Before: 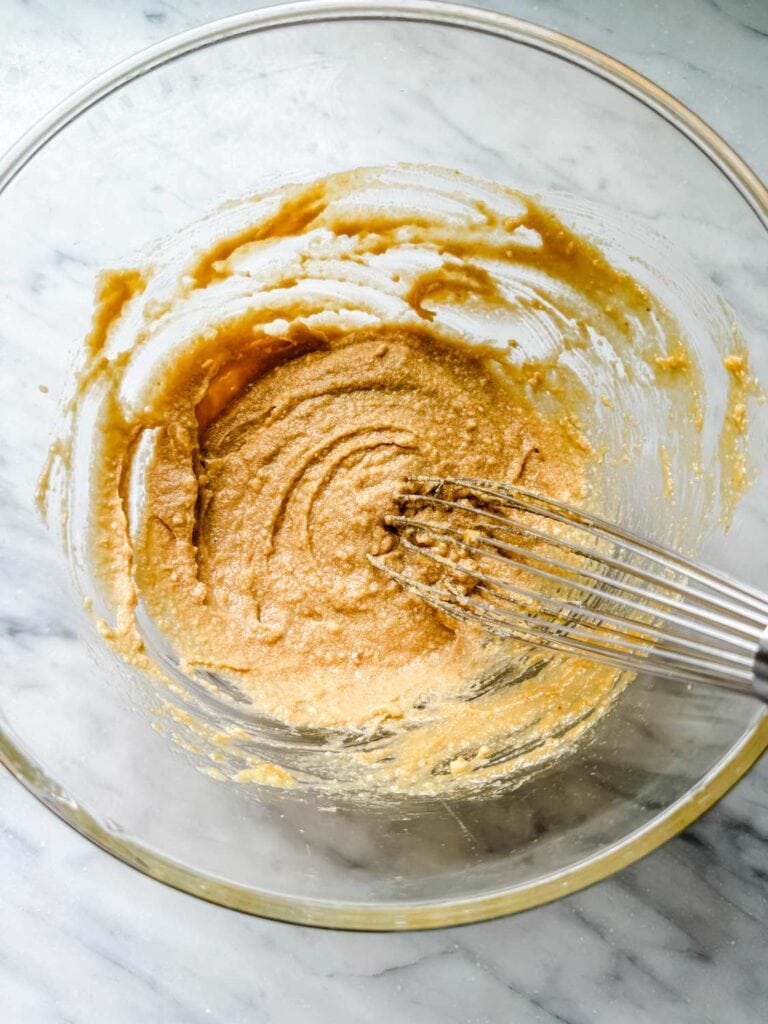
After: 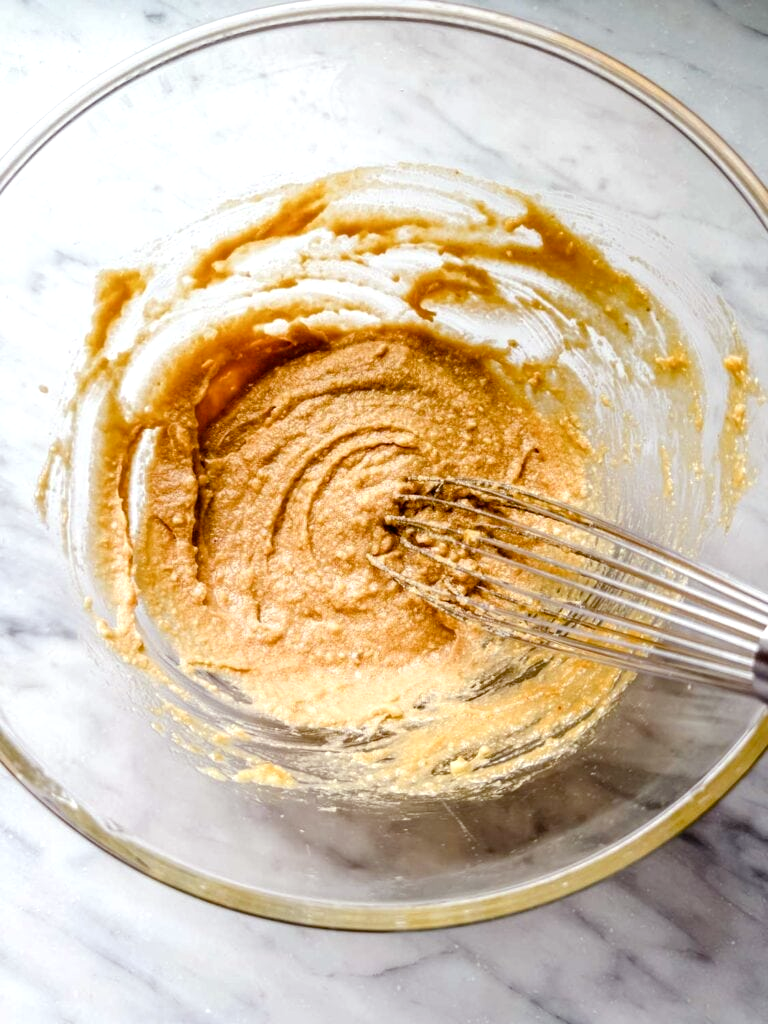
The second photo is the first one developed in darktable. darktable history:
exposure: exposure 0.203 EV, compensate highlight preservation false
color balance rgb: power › luminance -7.867%, power › chroma 1.352%, power › hue 330.45°, perceptual saturation grading › global saturation 20%, perceptual saturation grading › highlights -25.28%, perceptual saturation grading › shadows 25.13%
